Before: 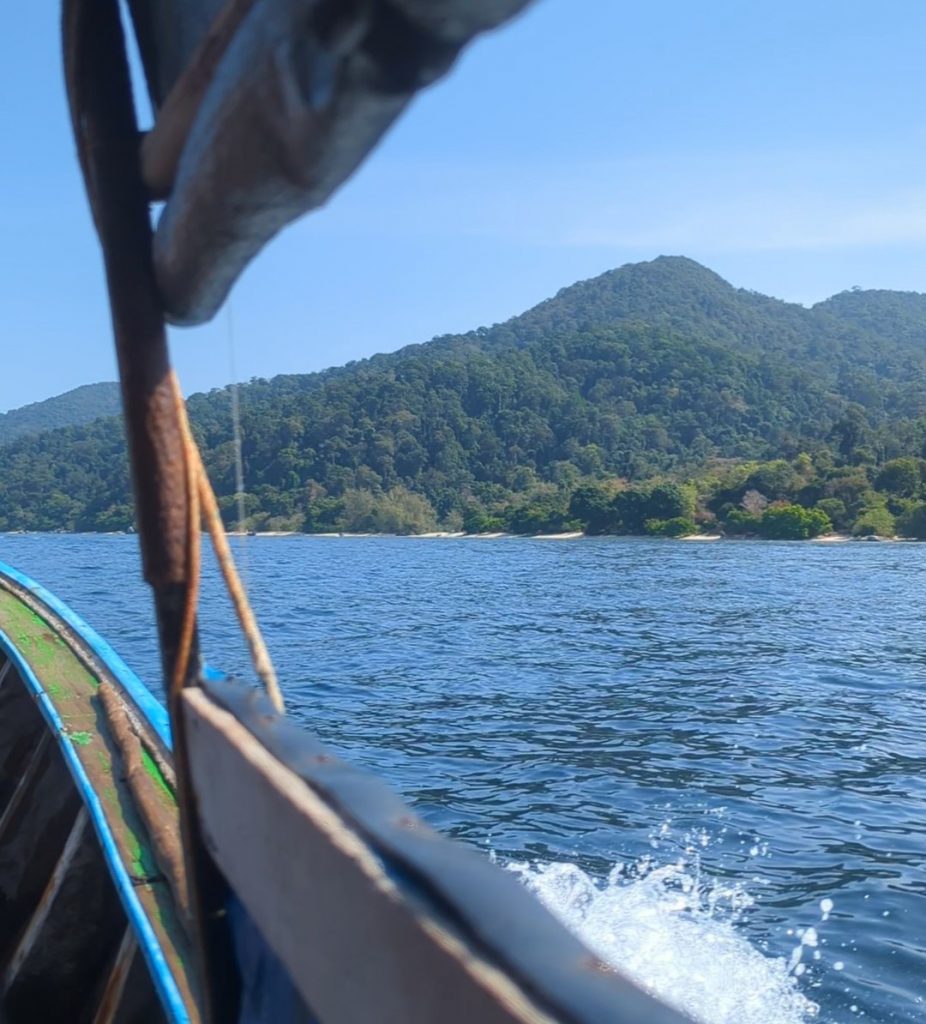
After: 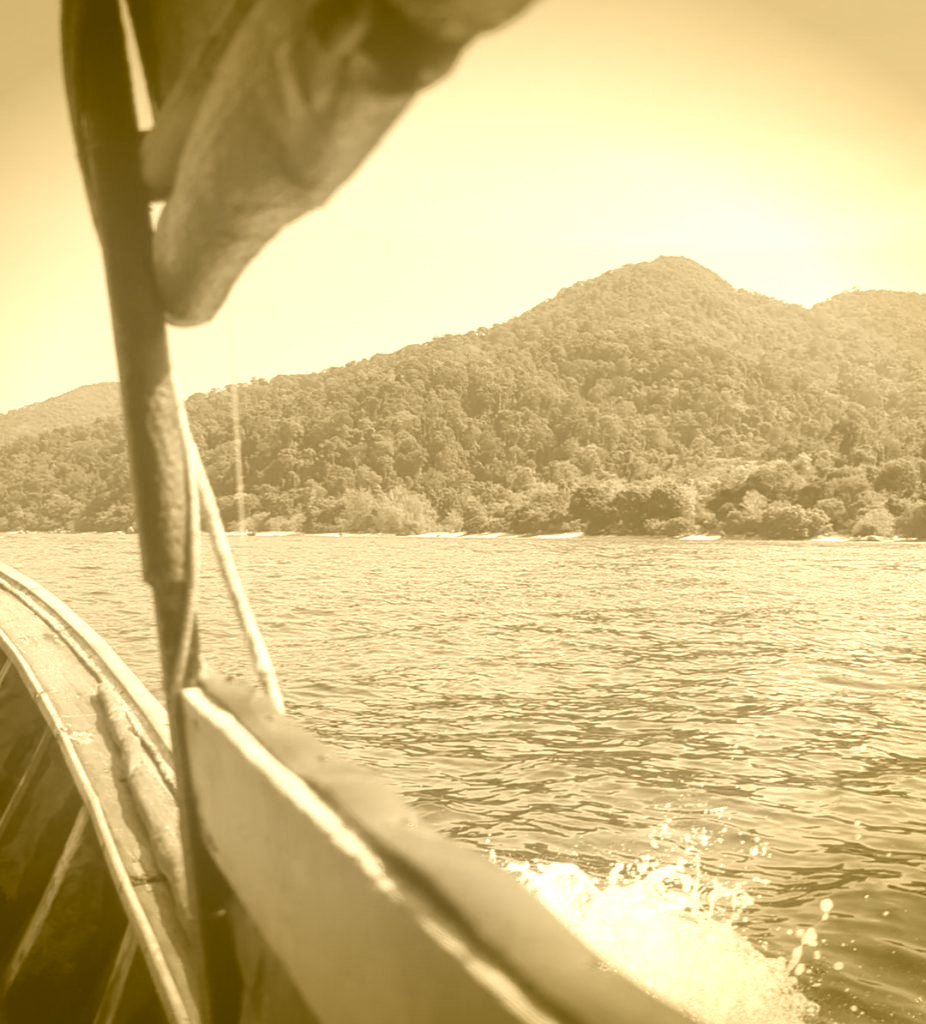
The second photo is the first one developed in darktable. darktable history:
vignetting: fall-off start 88.53%, fall-off radius 44.2%, saturation 0.376, width/height ratio 1.161
color correction: highlights a* 5.59, highlights b* 5.24, saturation 0.68
colorize: hue 36°, source mix 100%
